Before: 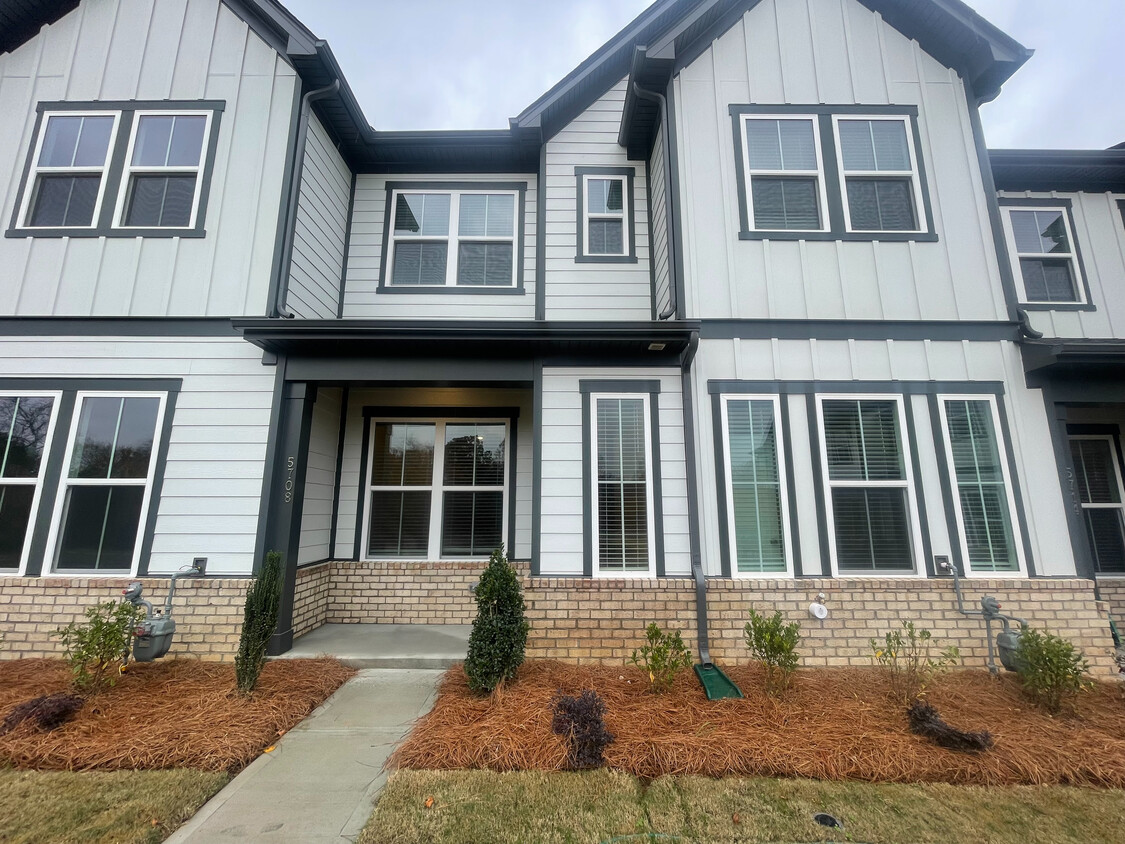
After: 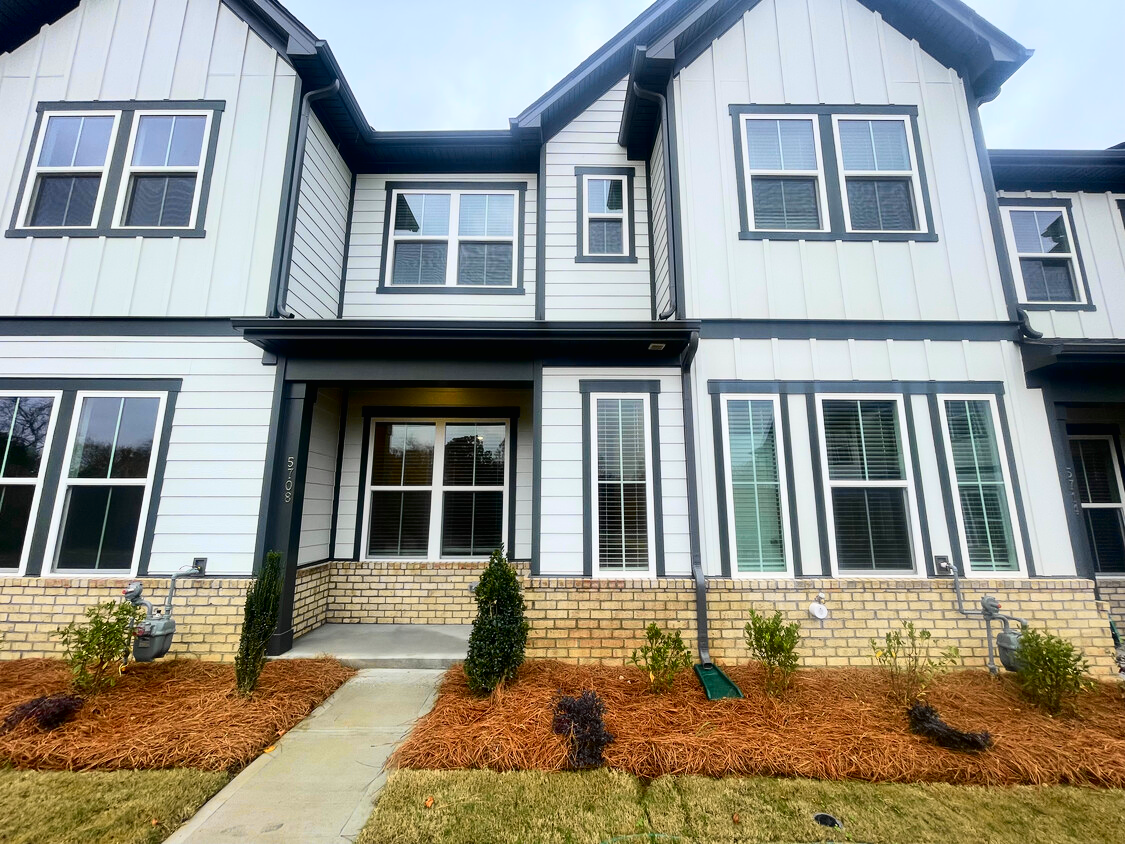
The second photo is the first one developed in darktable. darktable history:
tone curve: curves: ch0 [(0, 0.006) (0.046, 0.011) (0.13, 0.062) (0.338, 0.327) (0.494, 0.55) (0.728, 0.835) (1, 1)]; ch1 [(0, 0) (0.346, 0.324) (0.45, 0.431) (0.5, 0.5) (0.522, 0.517) (0.55, 0.57) (1, 1)]; ch2 [(0, 0) (0.453, 0.418) (0.5, 0.5) (0.526, 0.524) (0.554, 0.598) (0.622, 0.679) (0.707, 0.761) (1, 1)], color space Lab, independent channels, preserve colors none
